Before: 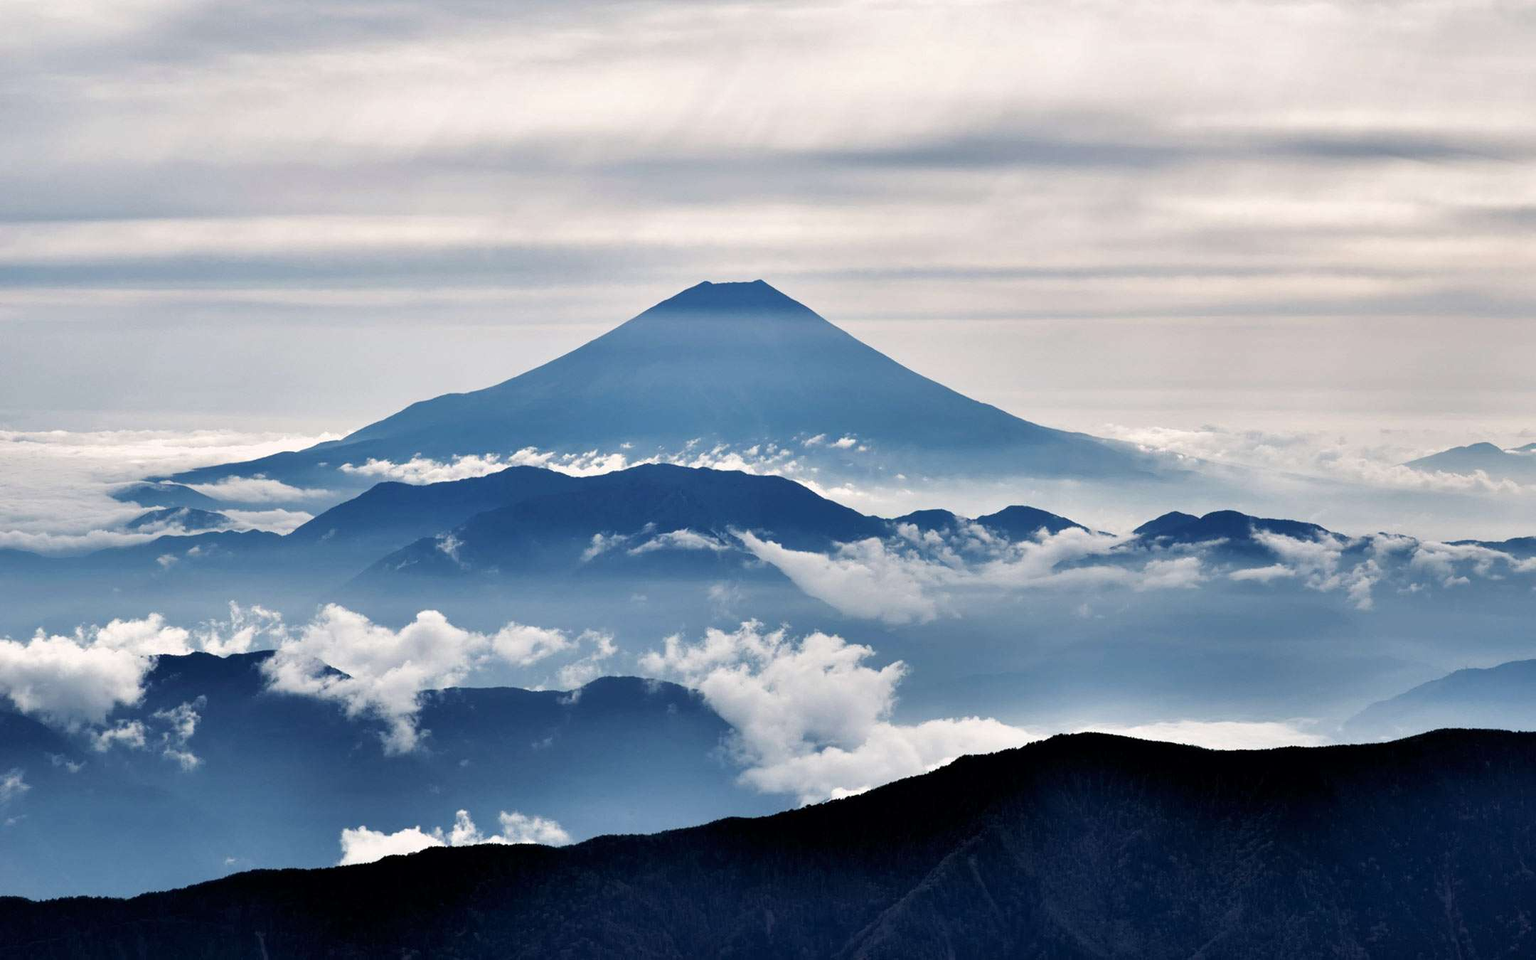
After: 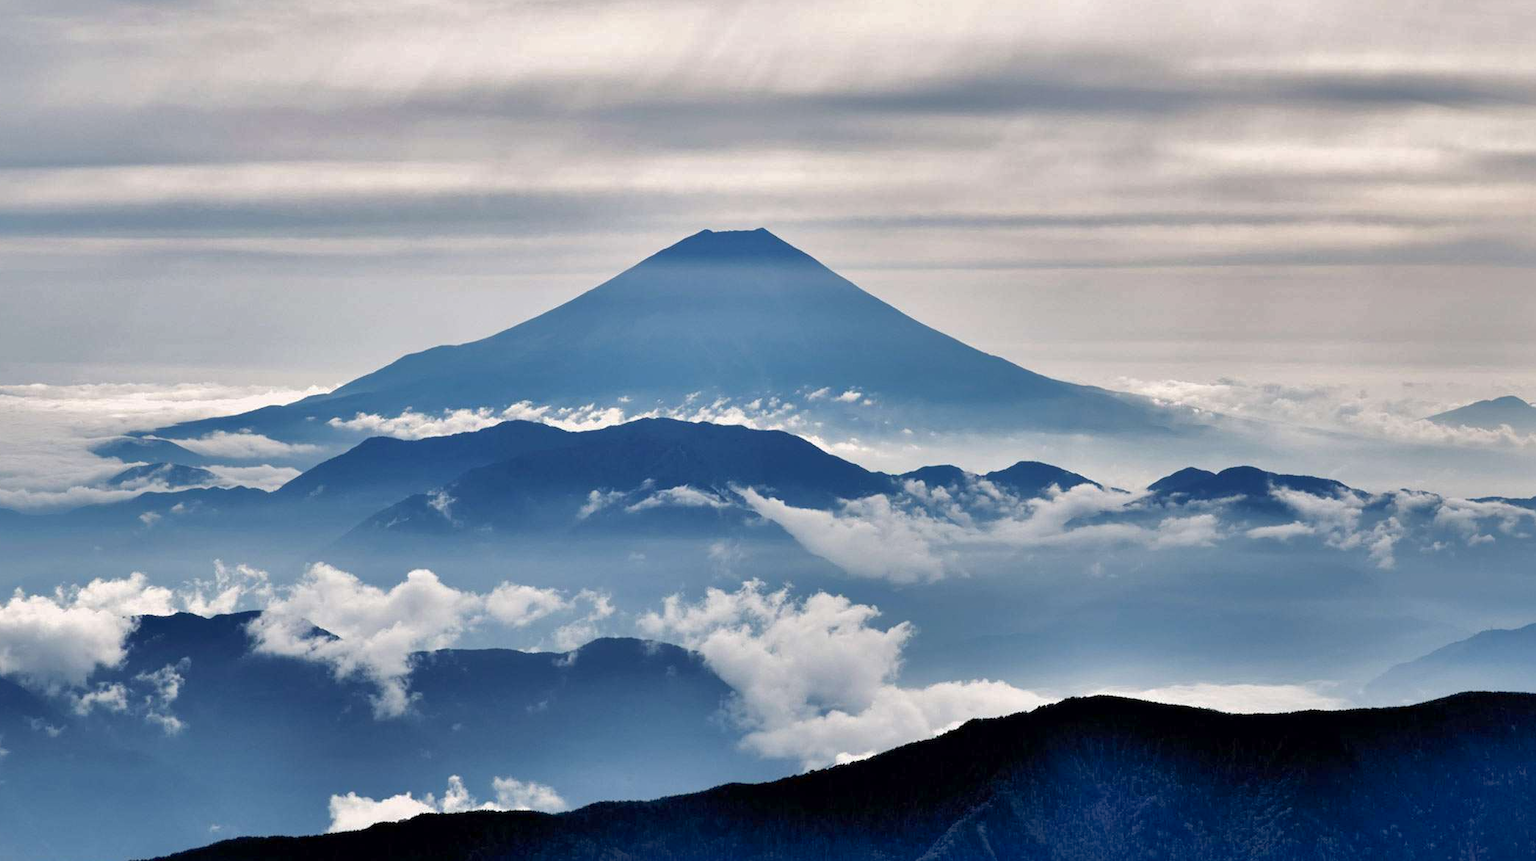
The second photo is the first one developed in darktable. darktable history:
shadows and highlights: on, module defaults
crop: left 1.465%, top 6.182%, right 1.674%, bottom 6.847%
